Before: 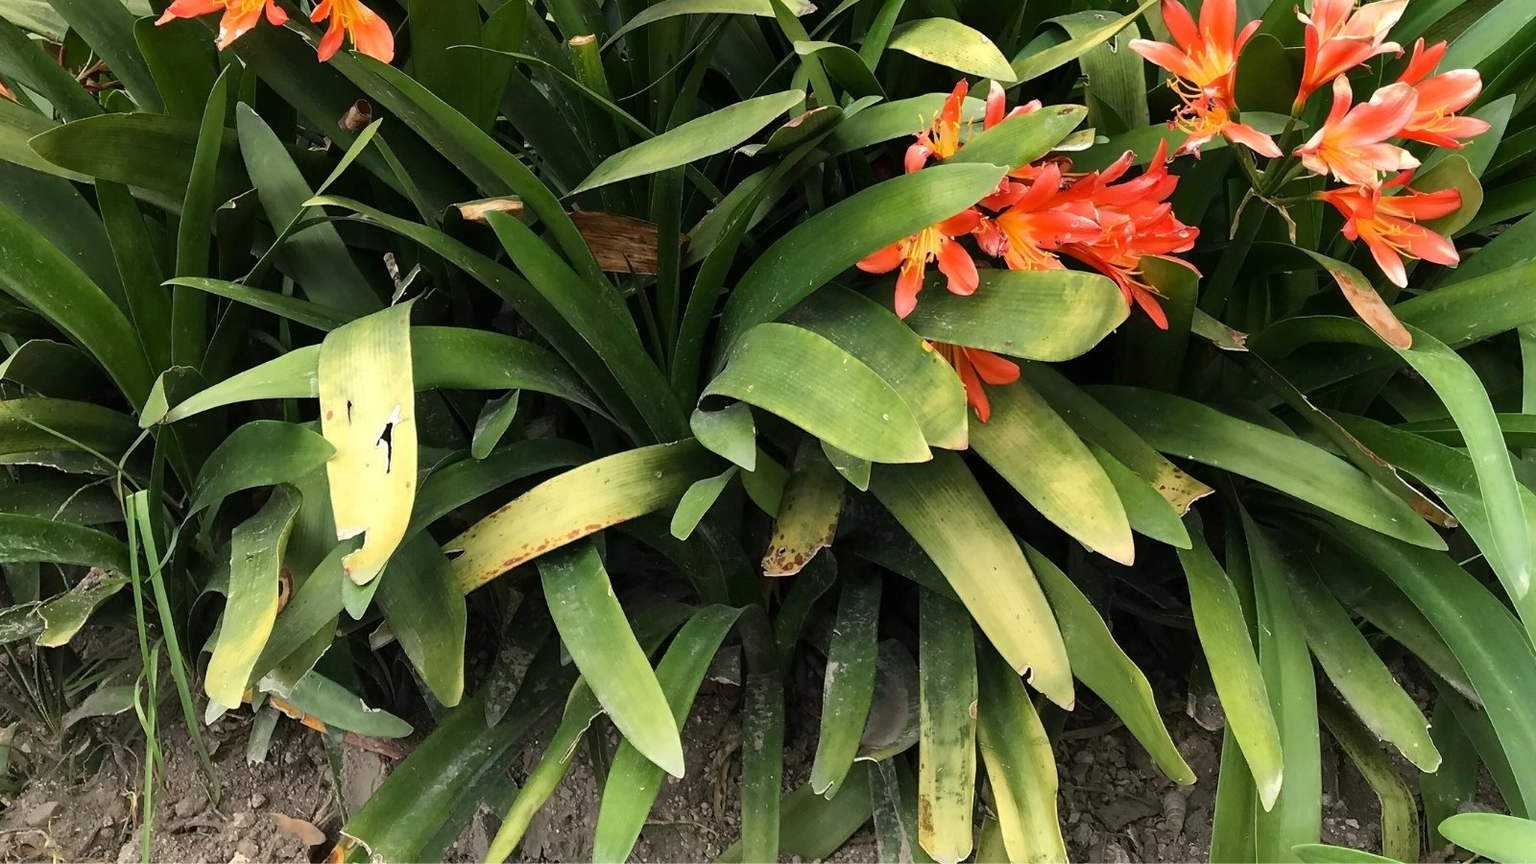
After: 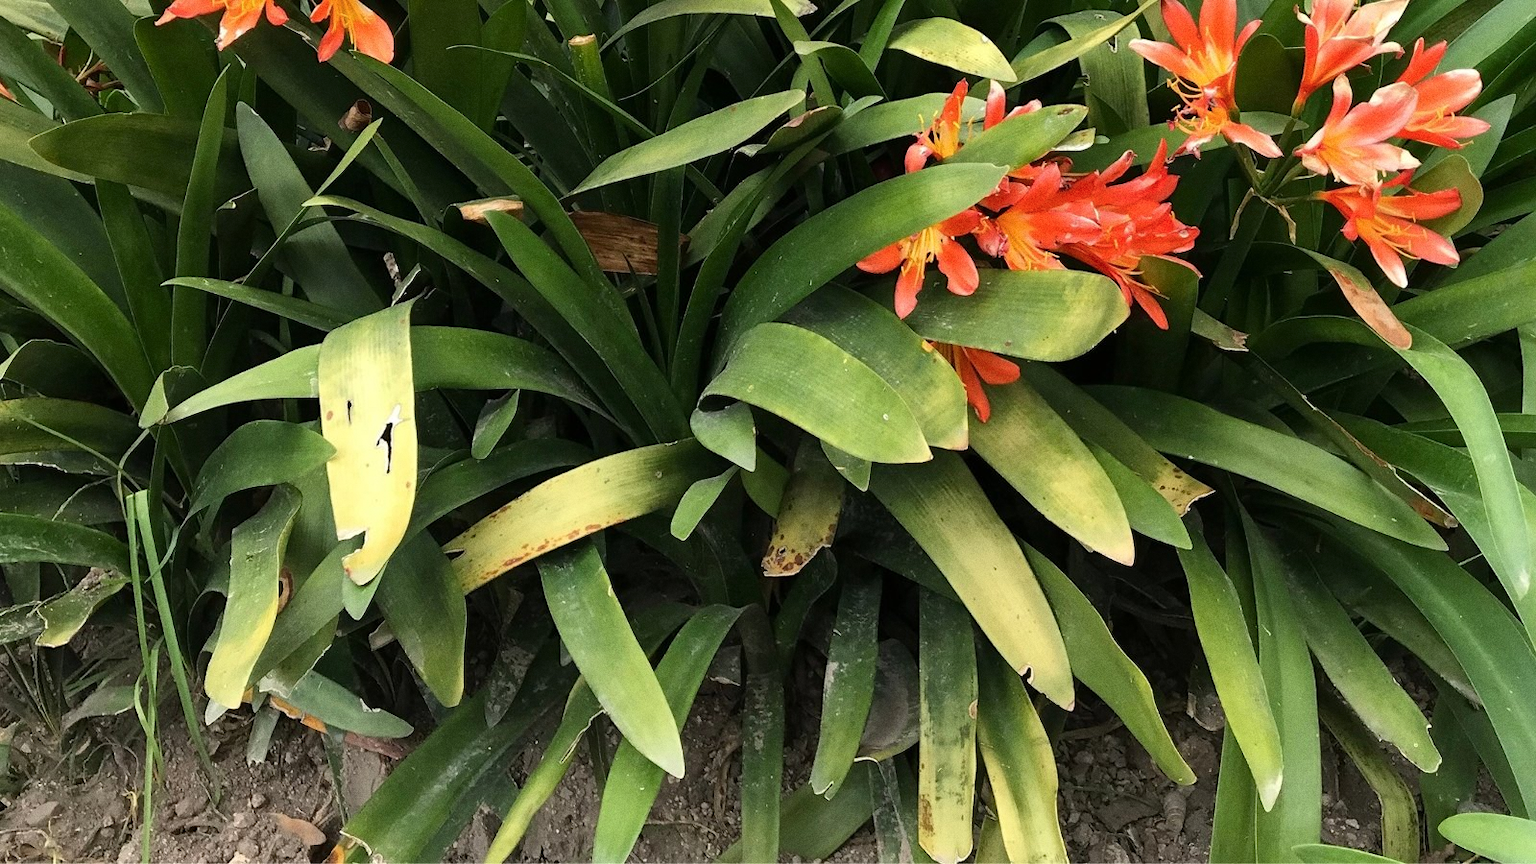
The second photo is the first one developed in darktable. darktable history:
grain: on, module defaults
color balance rgb: global vibrance 0.5%
